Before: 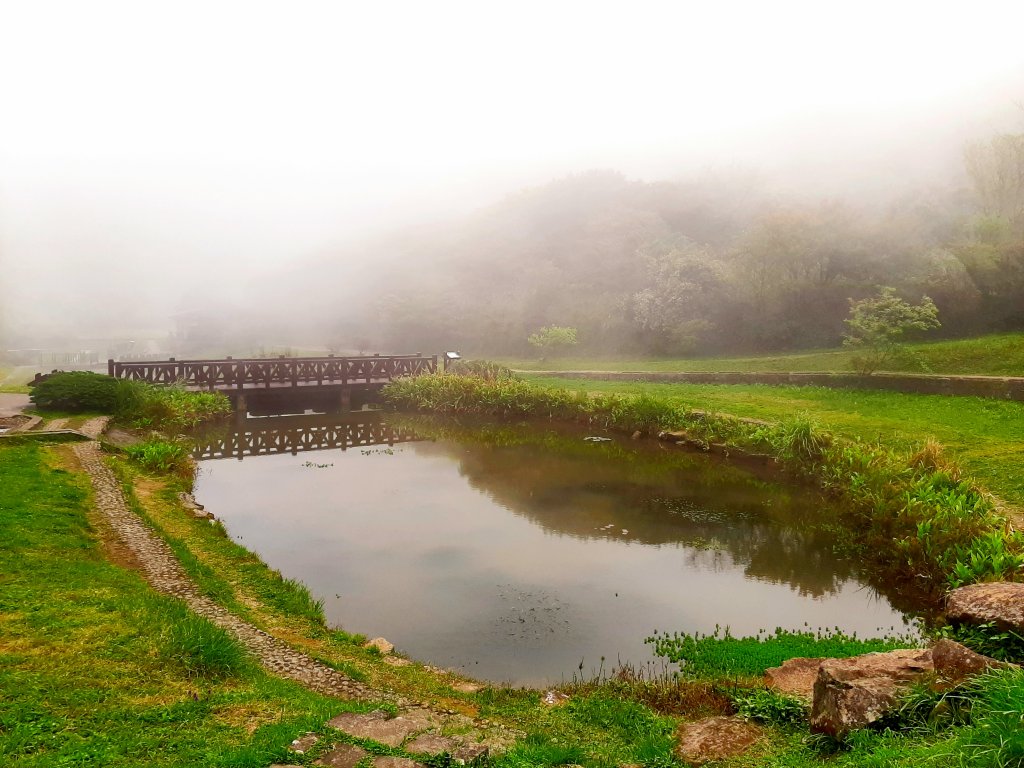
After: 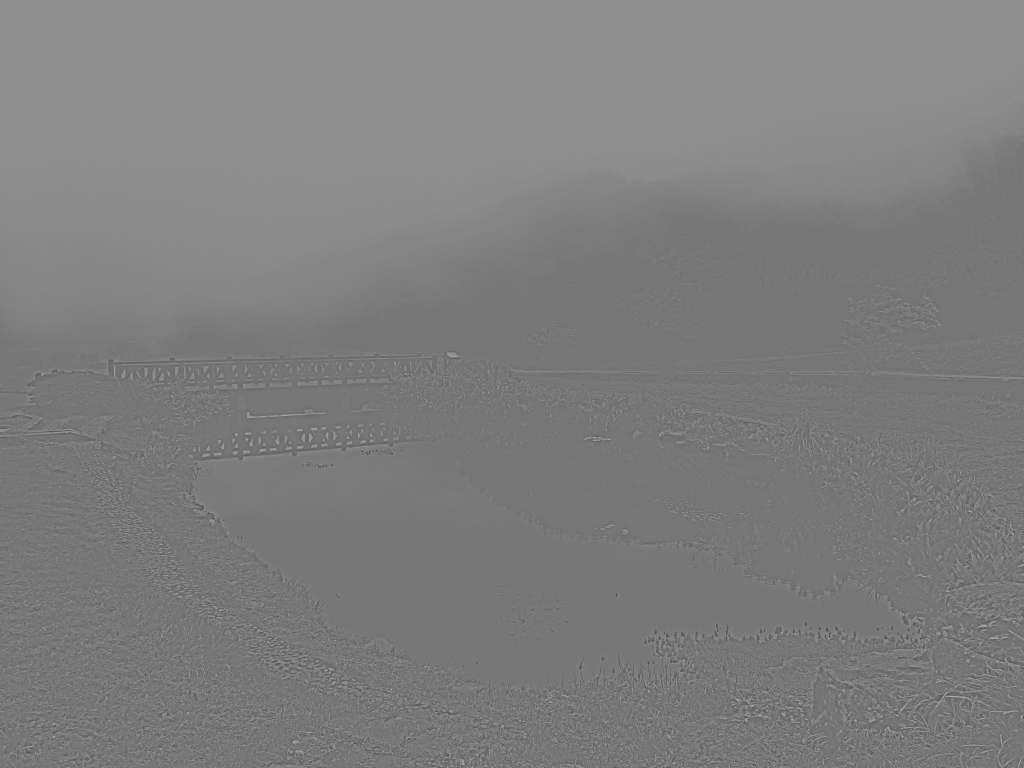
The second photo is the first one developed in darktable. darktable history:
highpass: sharpness 6%, contrast boost 7.63%
exposure: black level correction 0, exposure 1.1 EV, compensate highlight preservation false
